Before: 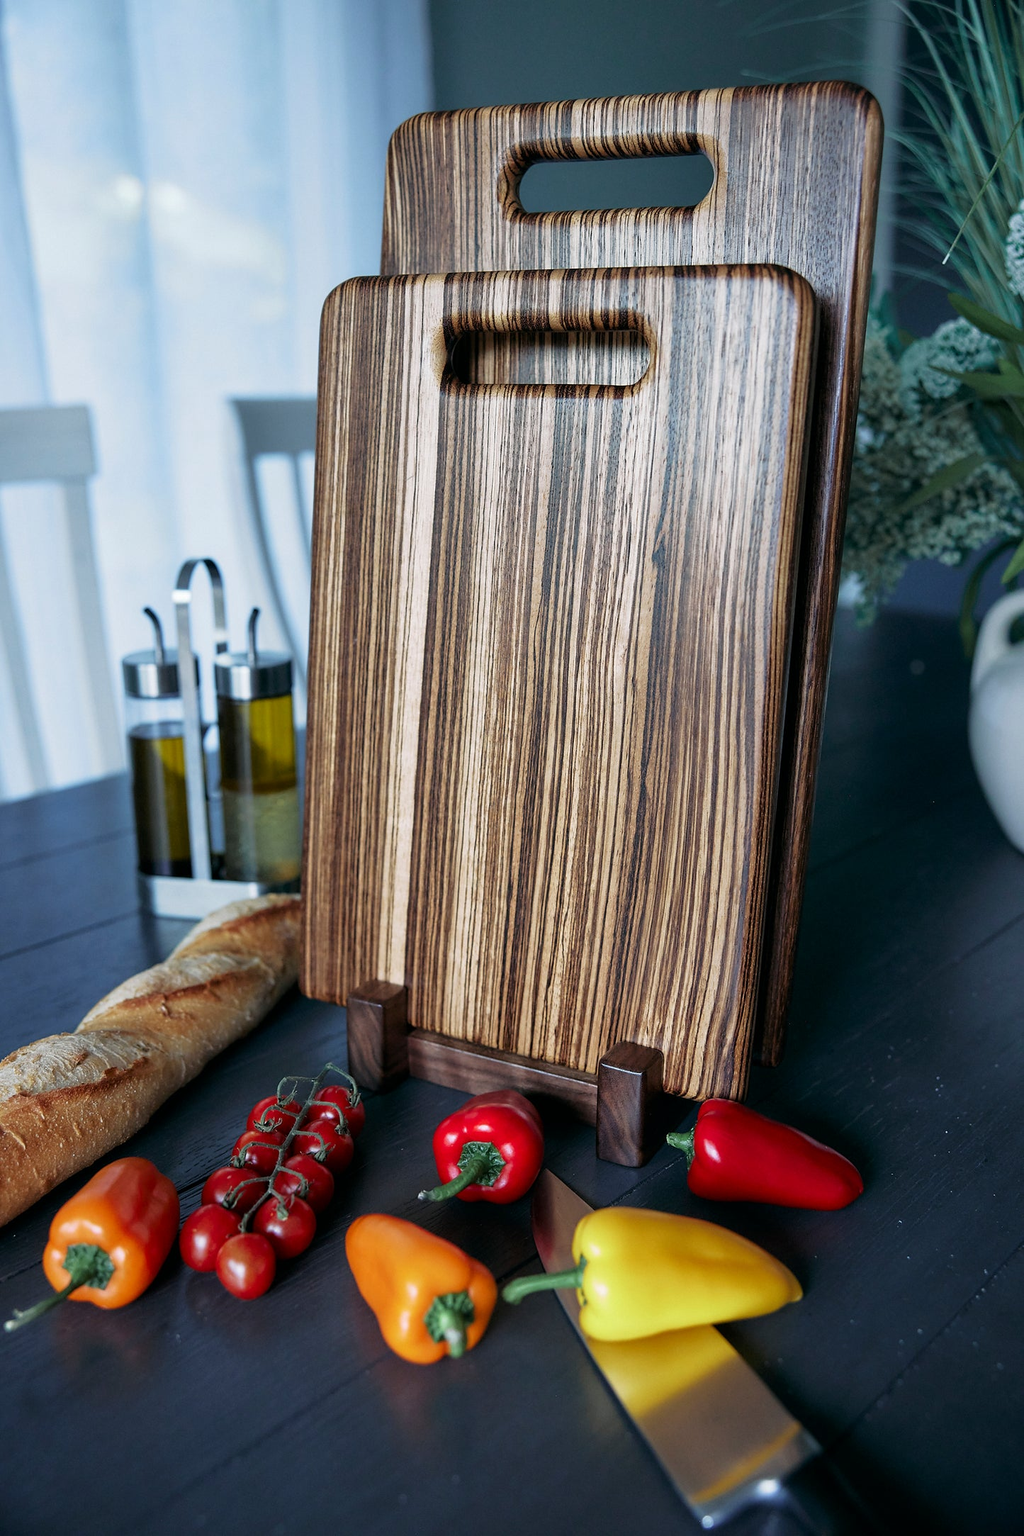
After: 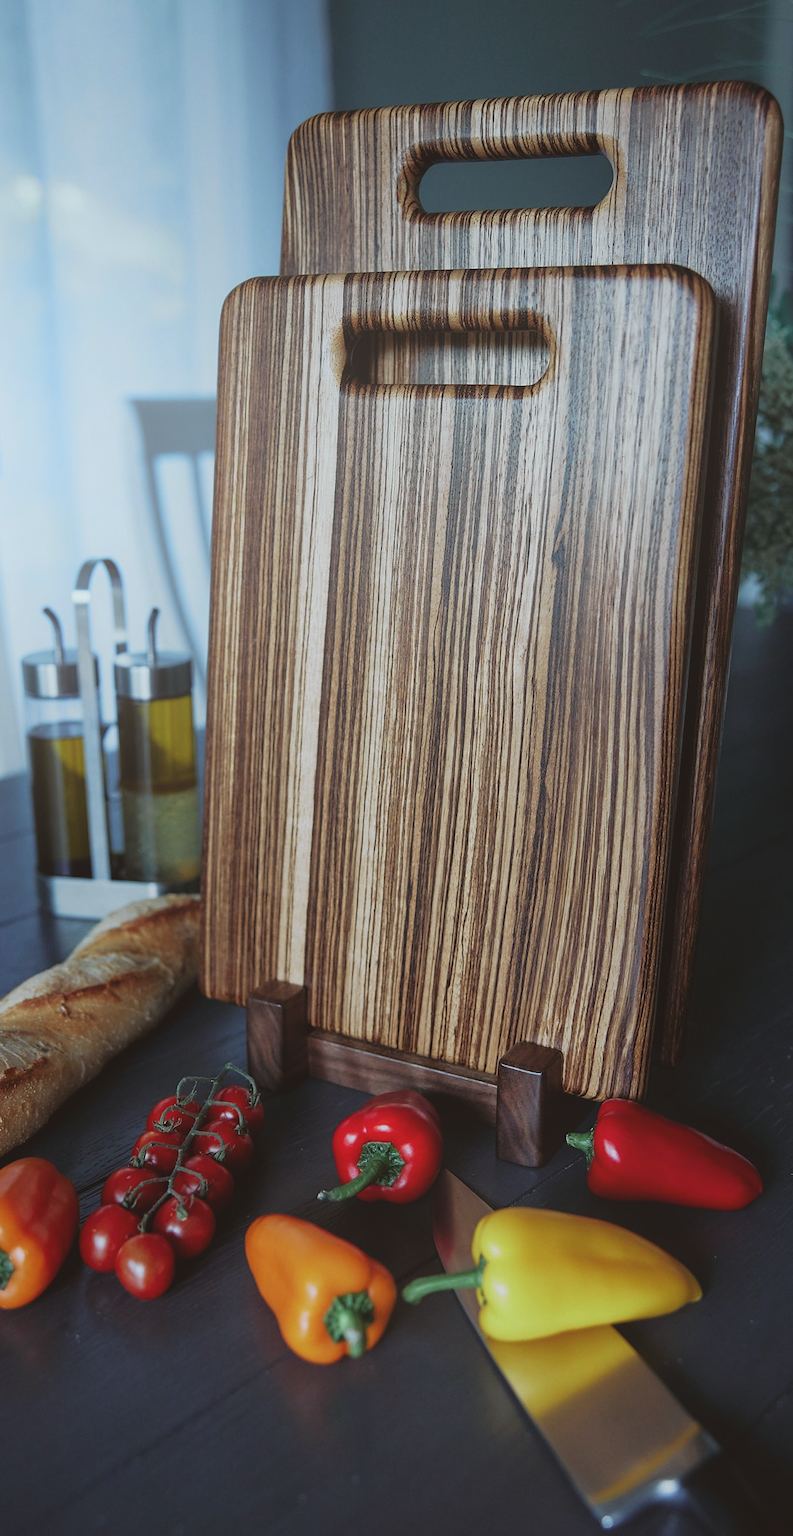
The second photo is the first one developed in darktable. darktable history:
bloom: size 40%
exposure: black level correction -0.015, exposure -0.5 EV, compensate highlight preservation false
color correction: highlights a* -4.98, highlights b* -3.76, shadows a* 3.83, shadows b* 4.08
crop: left 9.88%, right 12.664%
